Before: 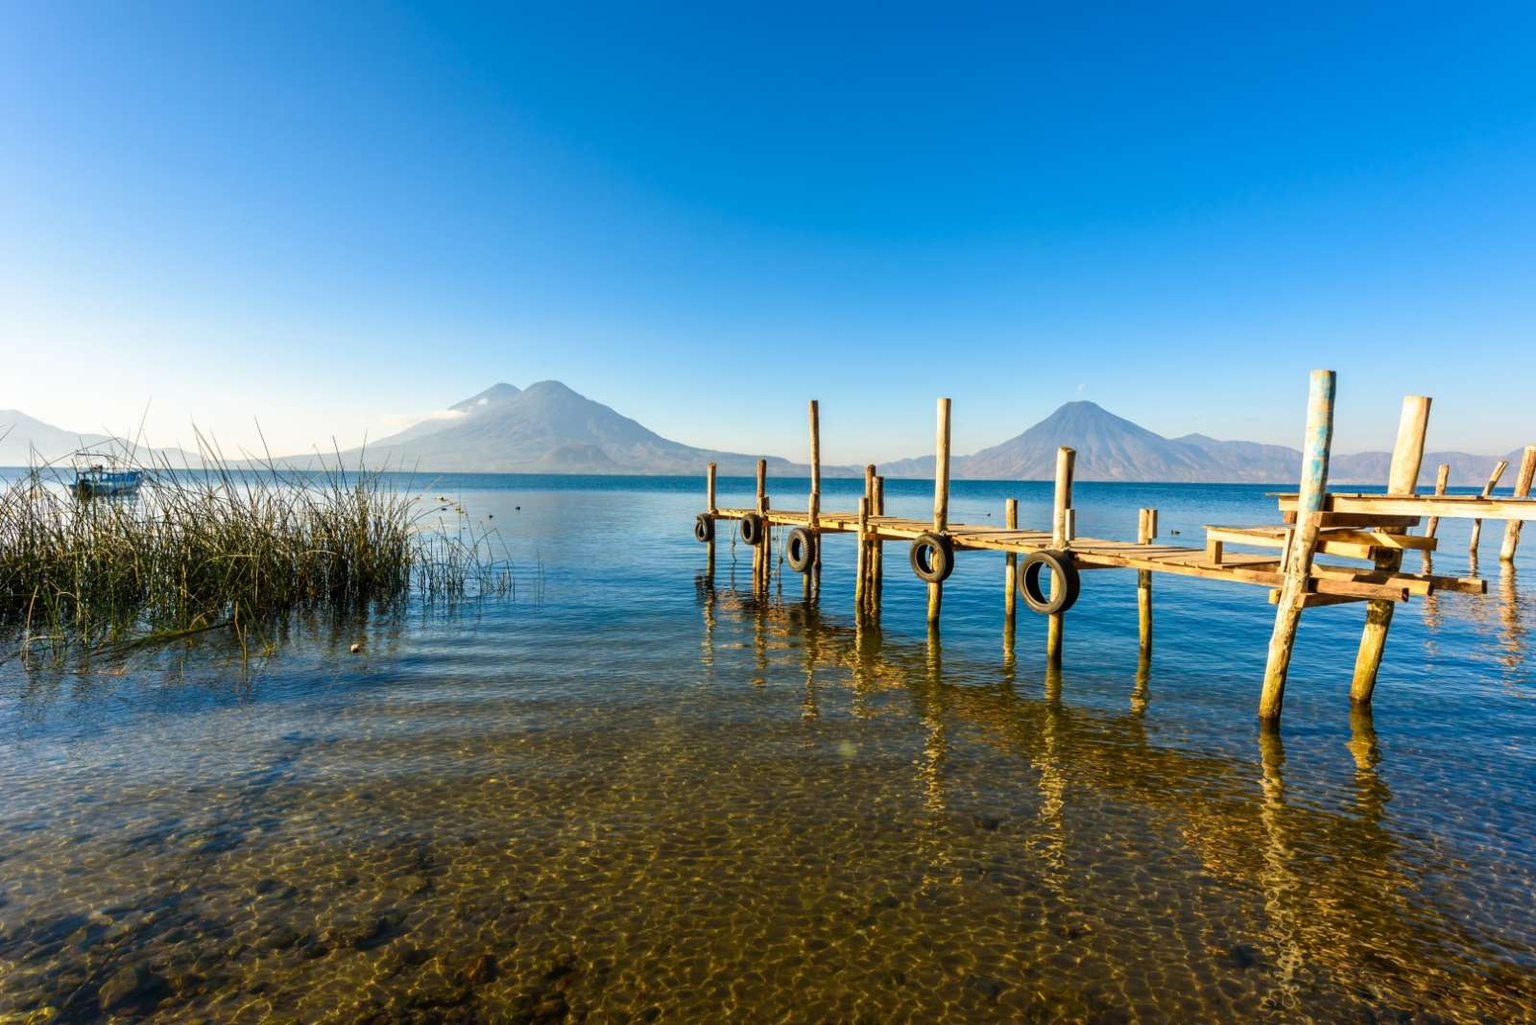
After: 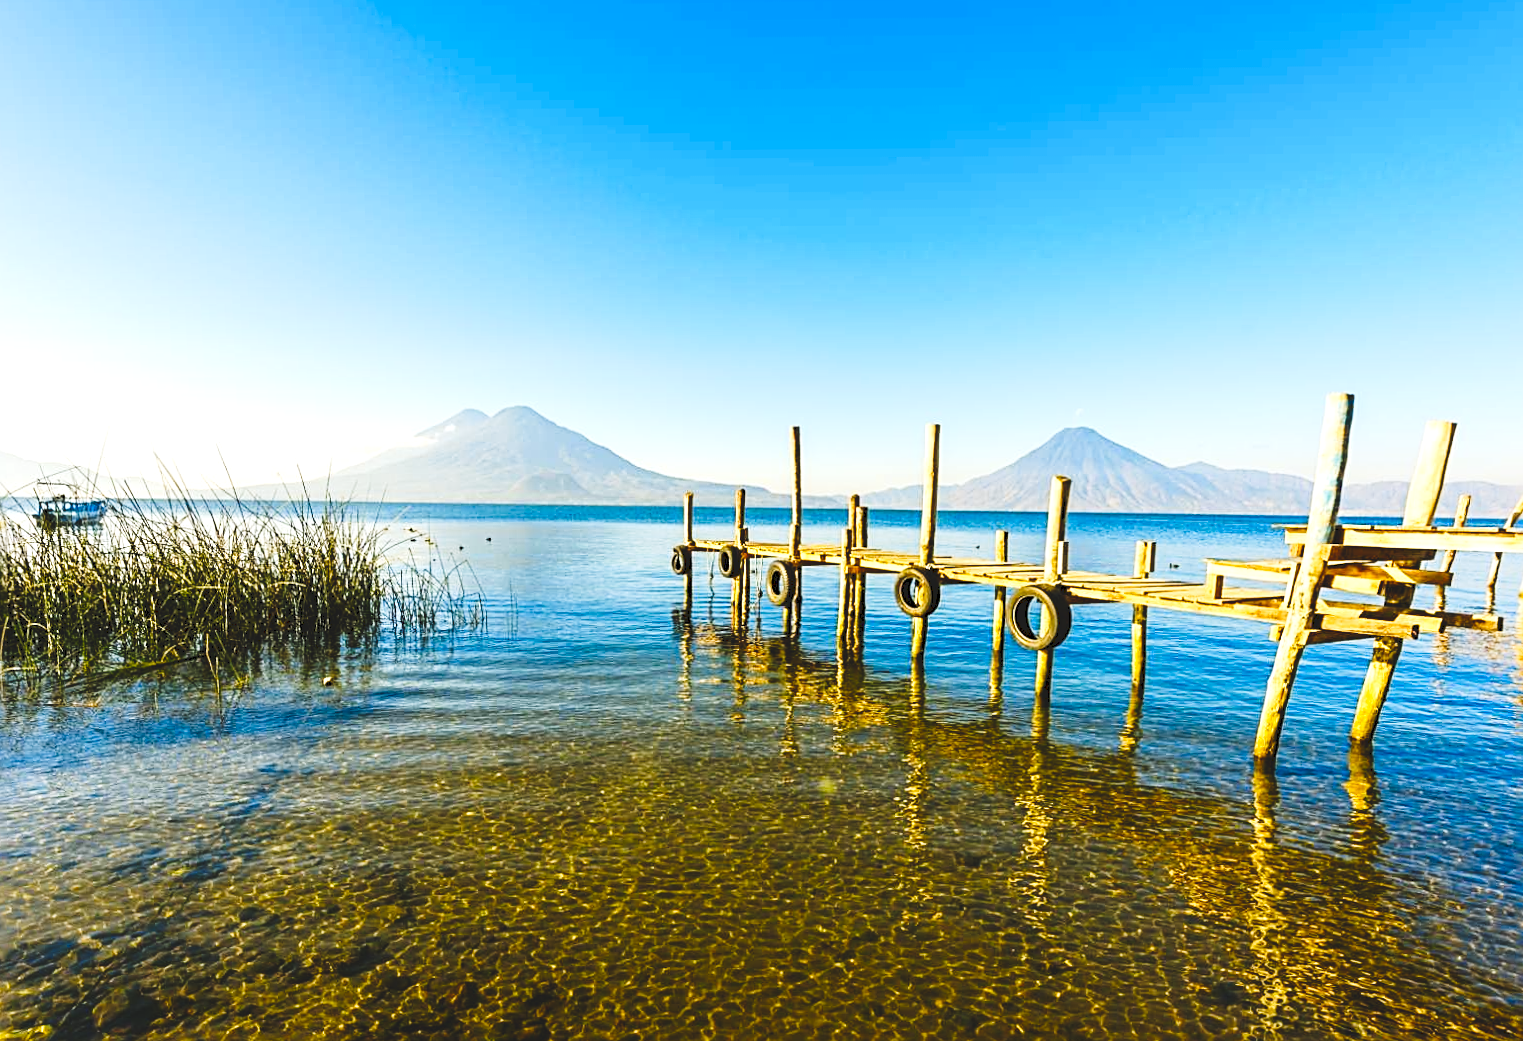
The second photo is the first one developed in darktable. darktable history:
tone curve: curves: ch0 [(0, 0) (0.003, 0.108) (0.011, 0.108) (0.025, 0.108) (0.044, 0.113) (0.069, 0.113) (0.1, 0.121) (0.136, 0.136) (0.177, 0.16) (0.224, 0.192) (0.277, 0.246) (0.335, 0.324) (0.399, 0.419) (0.468, 0.518) (0.543, 0.622) (0.623, 0.721) (0.709, 0.815) (0.801, 0.893) (0.898, 0.949) (1, 1)], preserve colors none
rotate and perspective: rotation 0.074°, lens shift (vertical) 0.096, lens shift (horizontal) -0.041, crop left 0.043, crop right 0.952, crop top 0.024, crop bottom 0.979
sharpen: radius 2.584, amount 0.688
color balance: mode lift, gamma, gain (sRGB), lift [1.04, 1, 1, 0.97], gamma [1.01, 1, 1, 0.97], gain [0.96, 1, 1, 0.97]
color contrast: green-magenta contrast 0.85, blue-yellow contrast 1.25, unbound 0
exposure: black level correction -0.002, exposure 0.54 EV, compensate highlight preservation false
white balance: emerald 1
